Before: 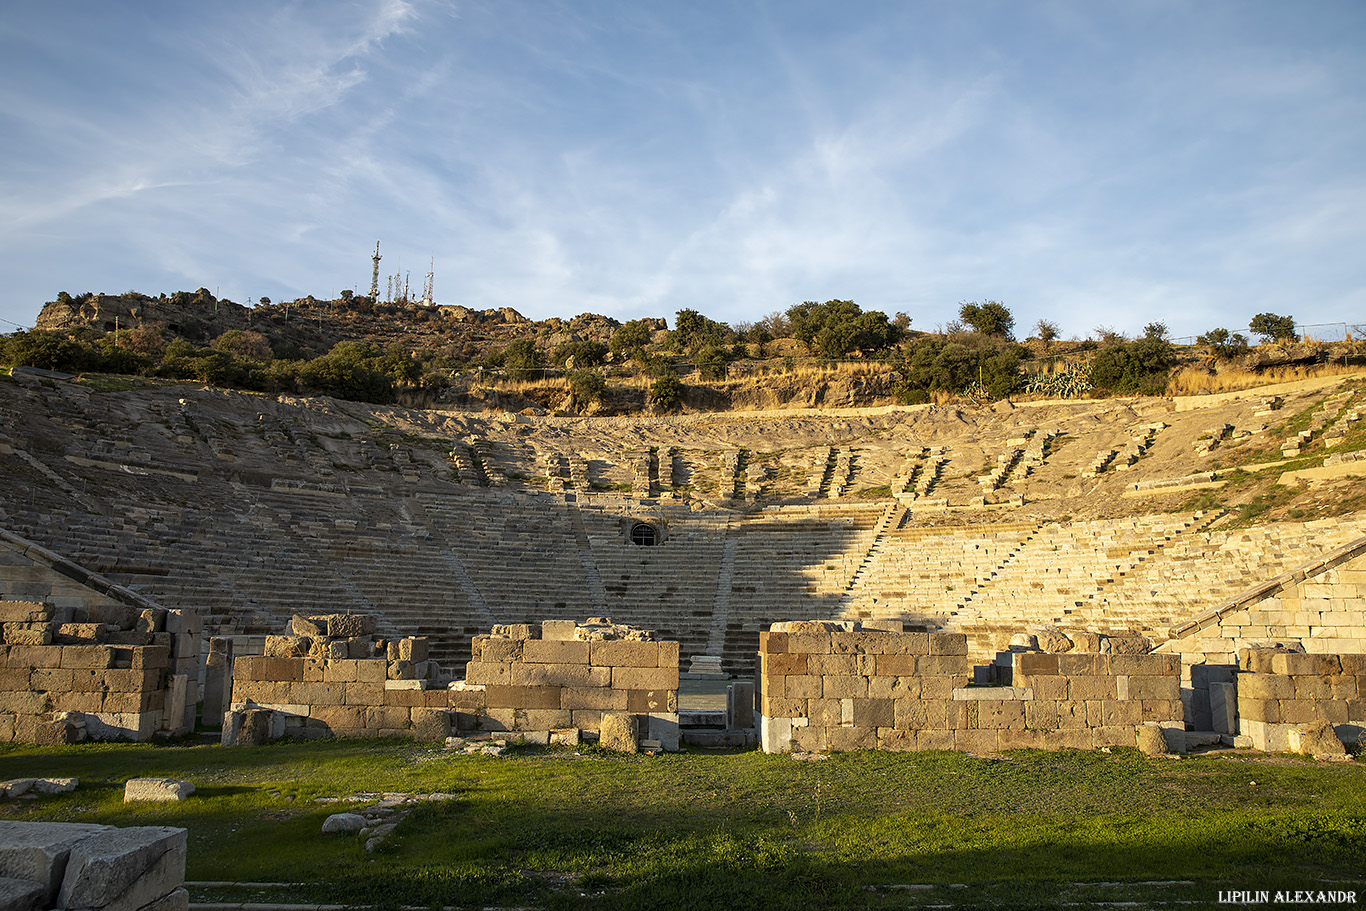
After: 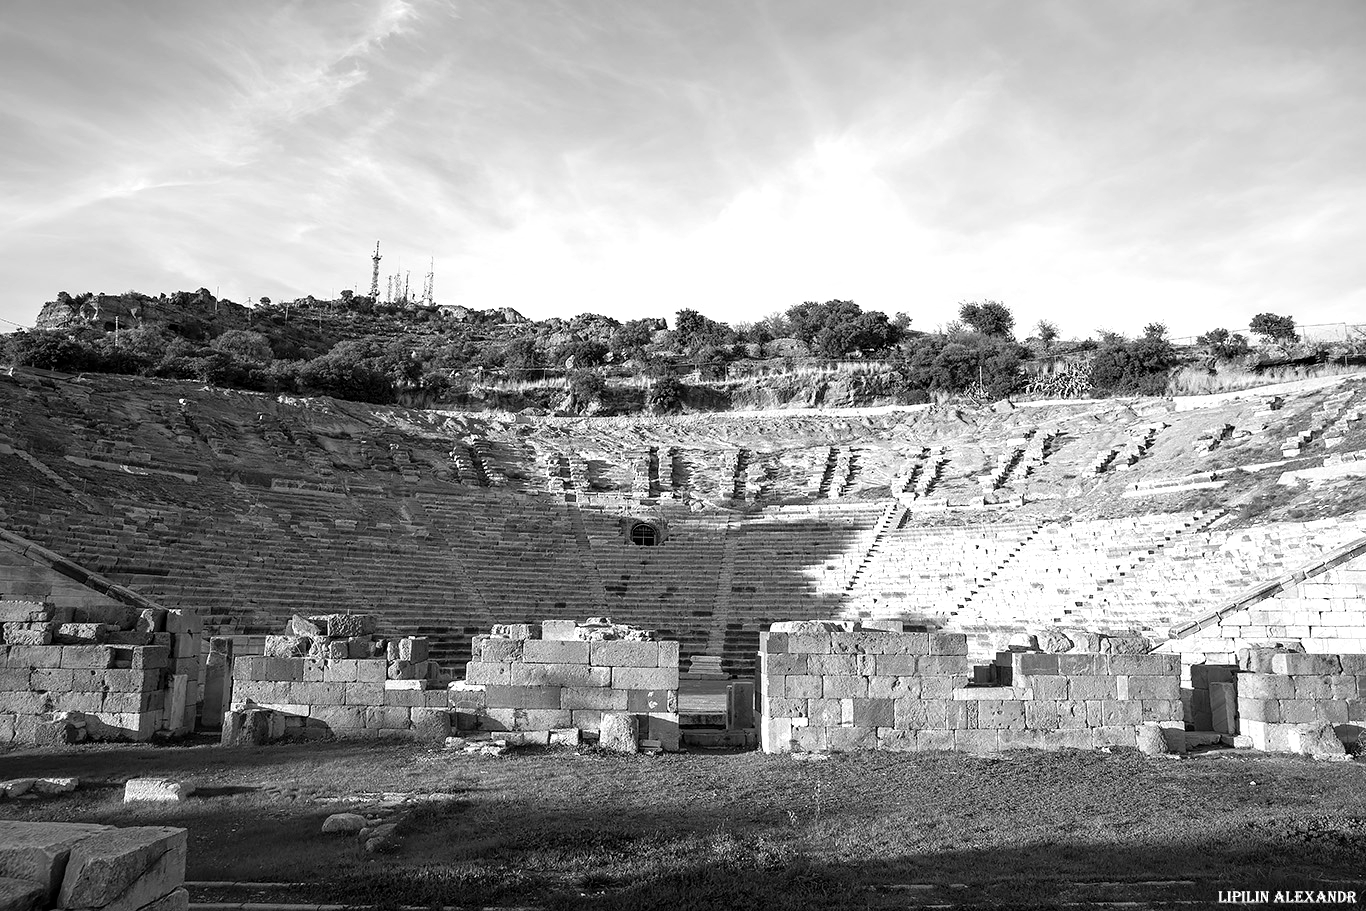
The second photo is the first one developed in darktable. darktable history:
monochrome: on, module defaults
exposure: exposure 0.6 EV, compensate highlight preservation false
white balance: red 0.948, green 1.02, blue 1.176
